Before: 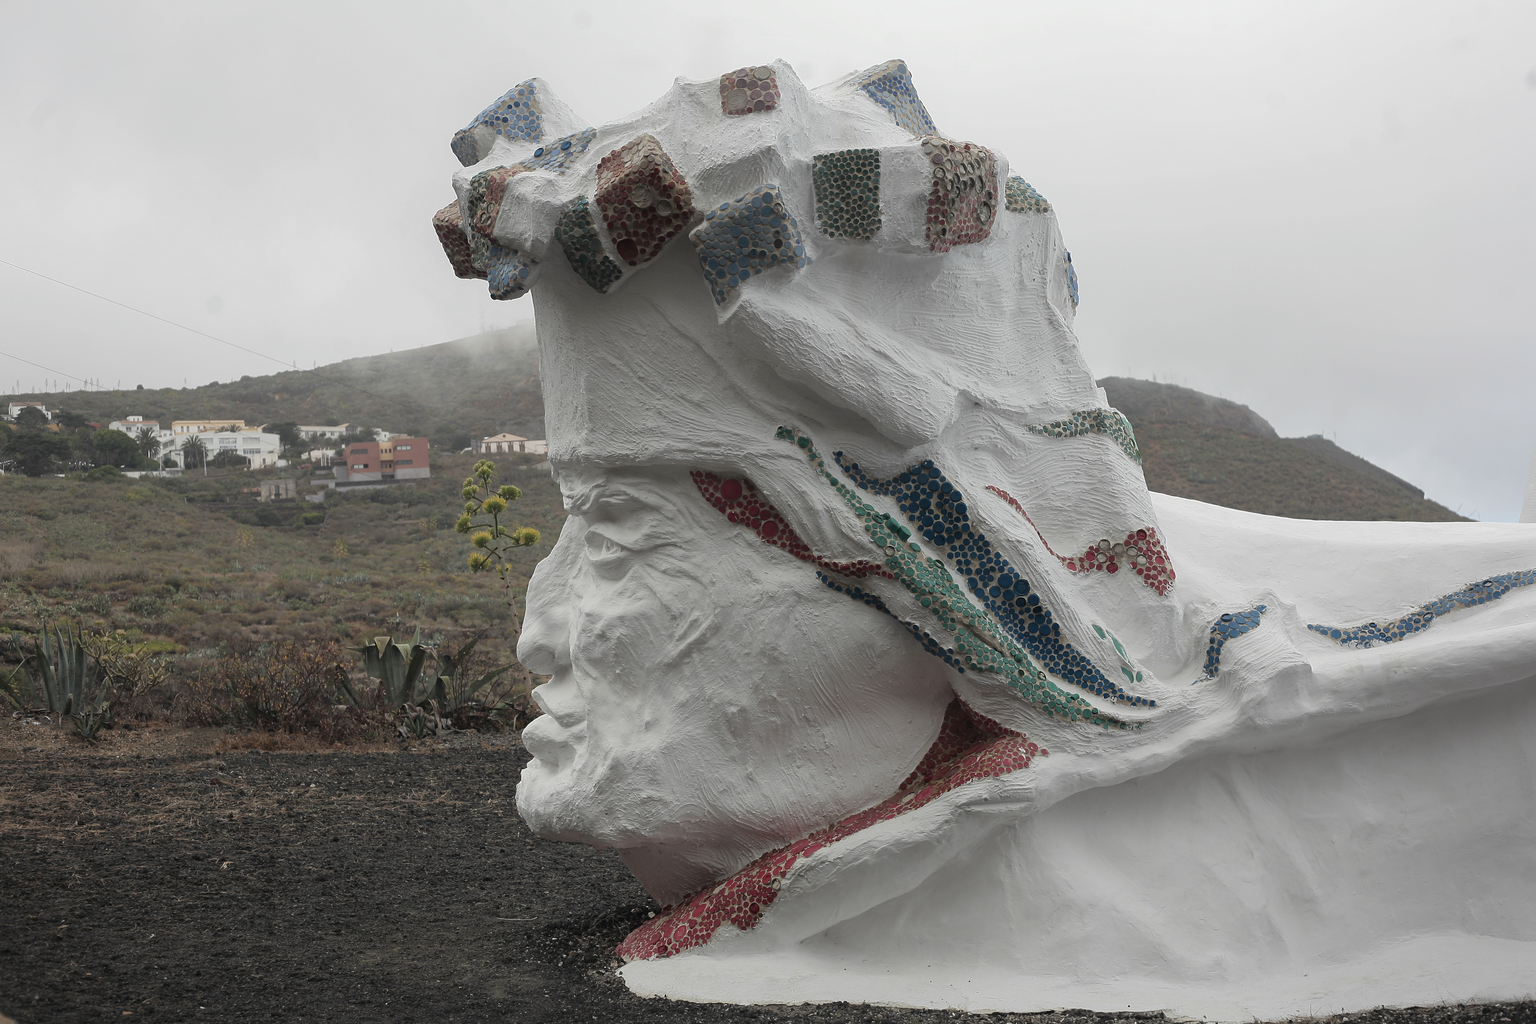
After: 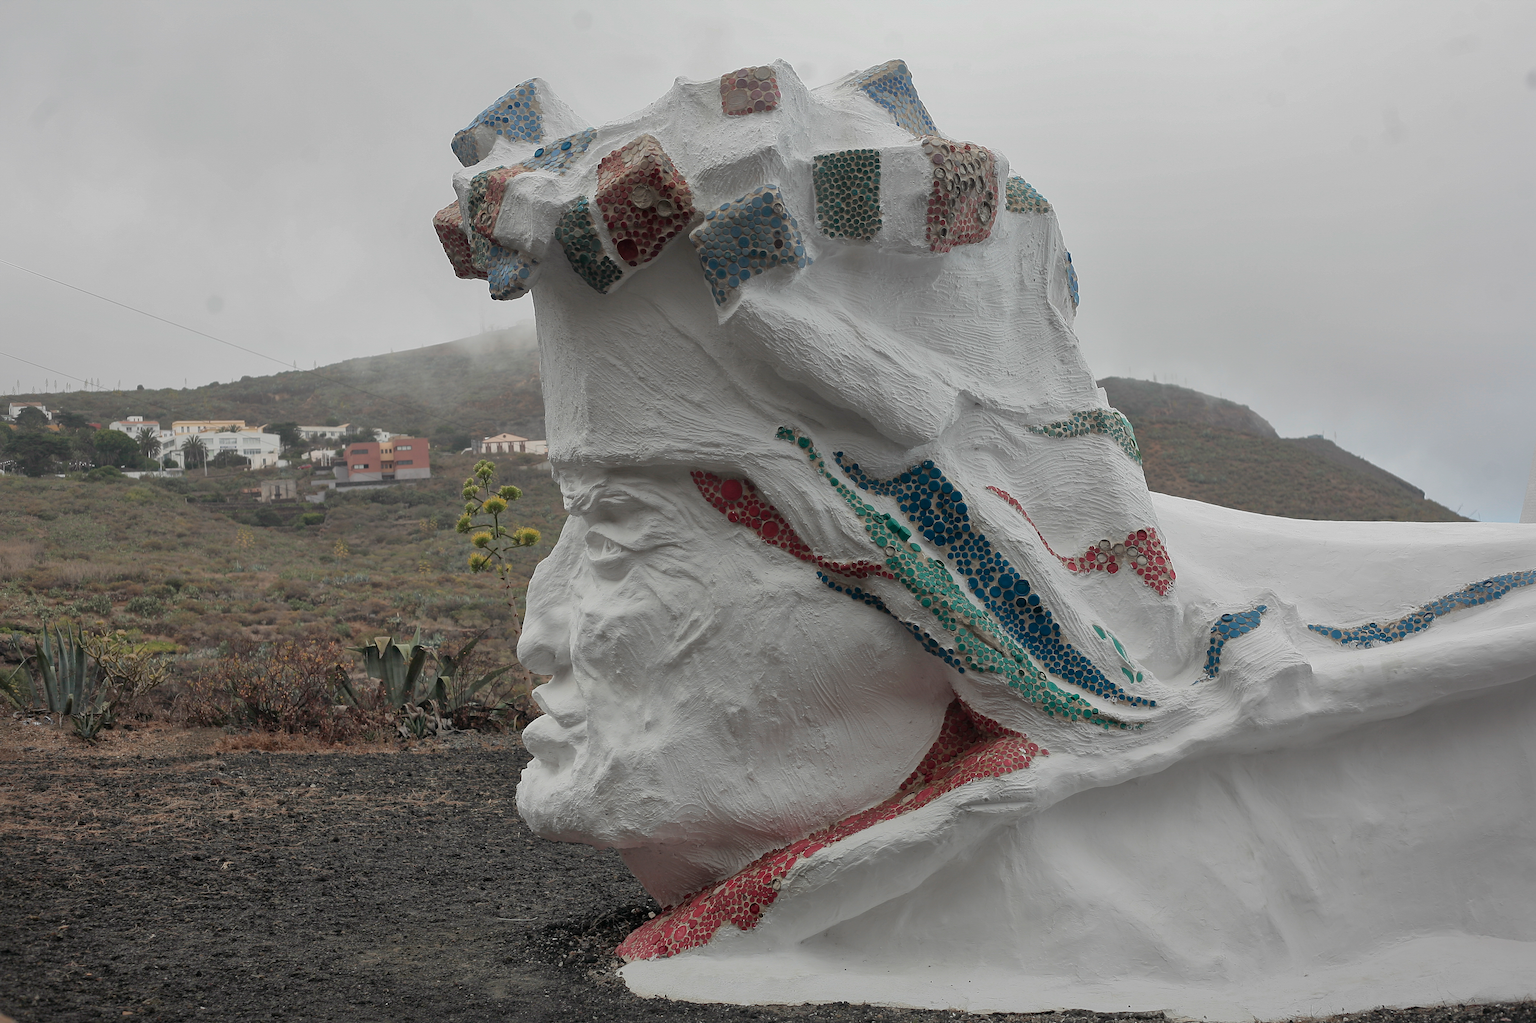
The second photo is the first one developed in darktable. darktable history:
shadows and highlights: on, module defaults
crop: bottom 0.067%
exposure: black level correction 0.001, exposure -0.121 EV, compensate highlight preservation false
